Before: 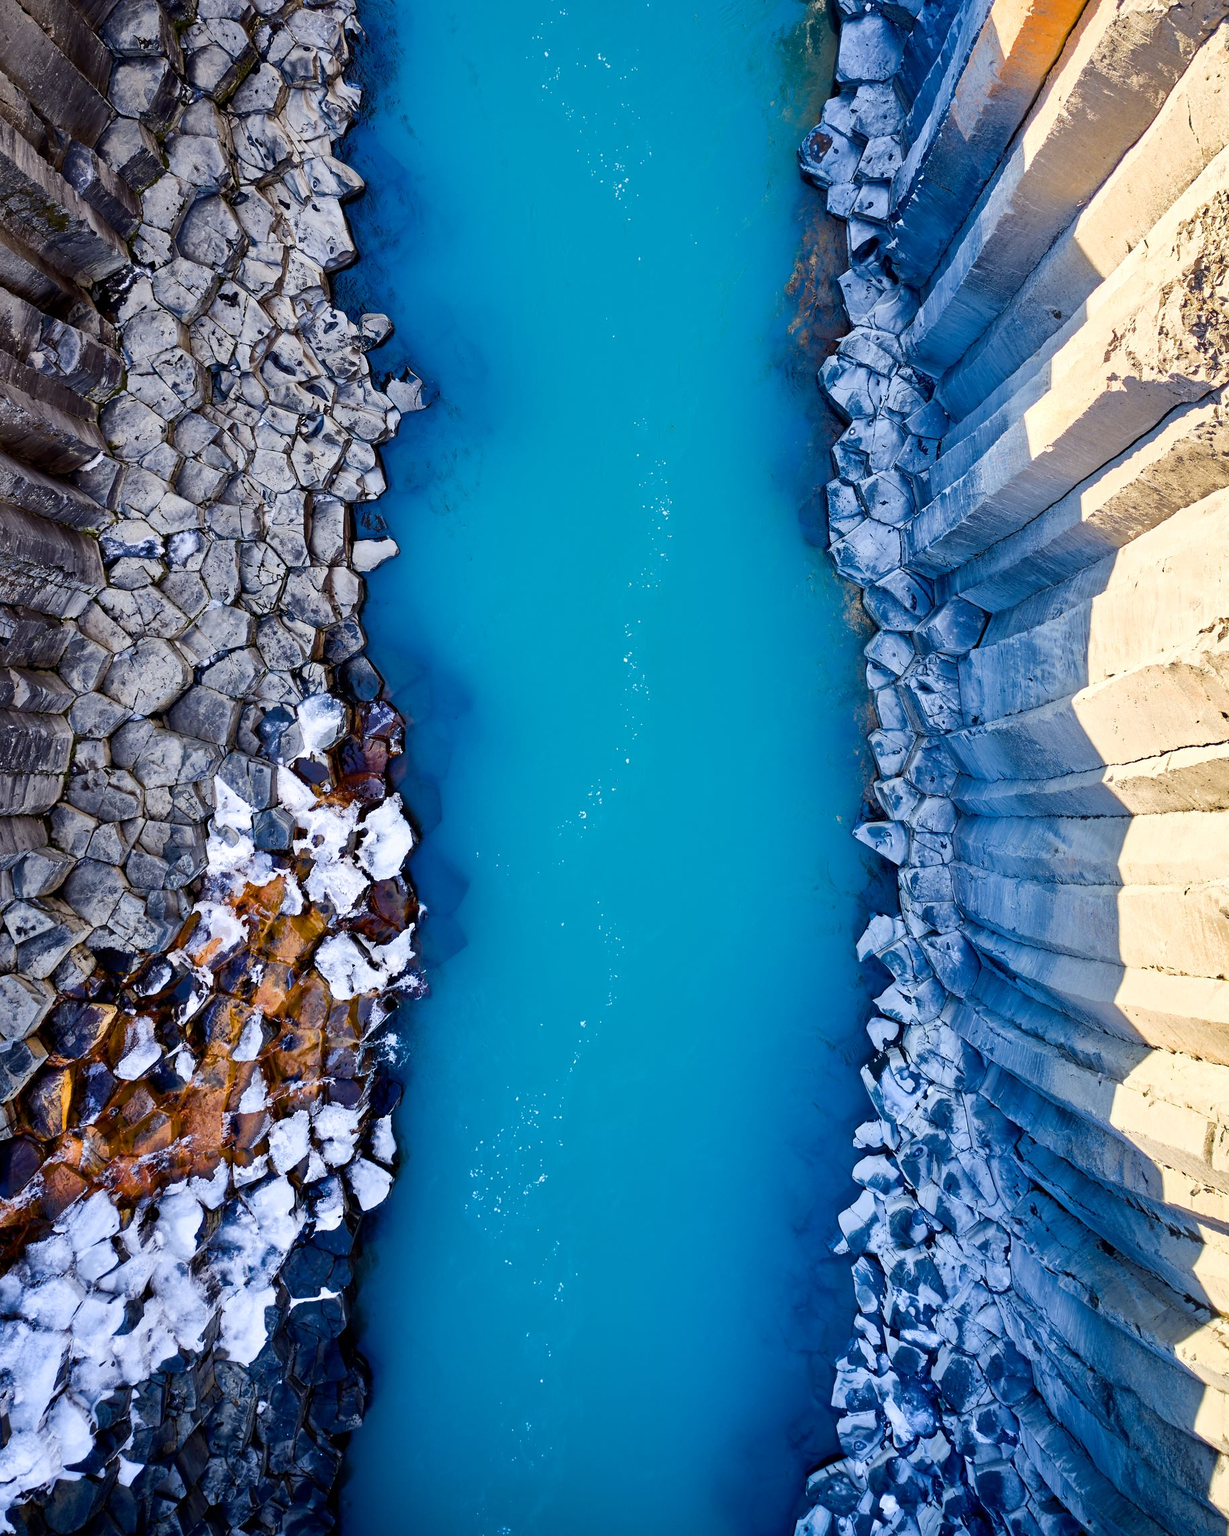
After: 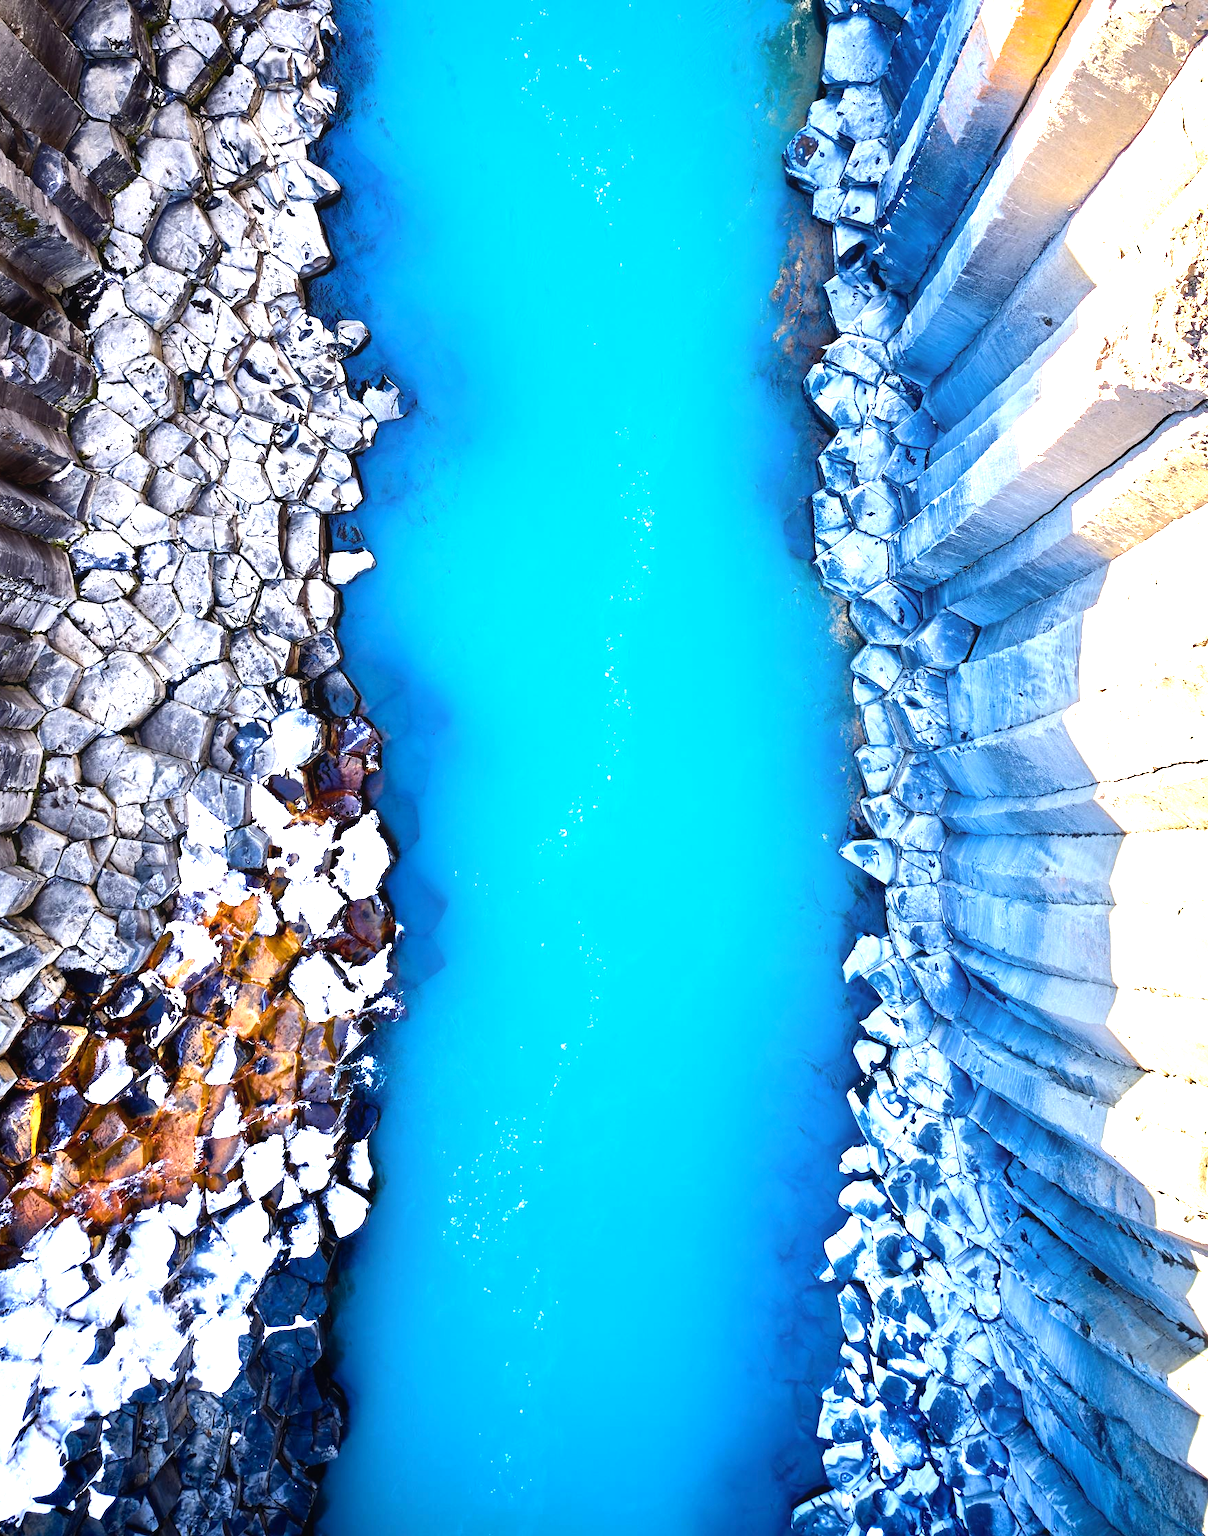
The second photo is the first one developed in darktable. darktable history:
contrast equalizer: y [[0.6 ×6], [0.55 ×6], [0 ×6], [0 ×6], [0 ×6]], mix -0.319
exposure: black level correction 0.001, exposure 1.037 EV, compensate highlight preservation false
crop and rotate: left 2.655%, right 1.029%, bottom 2.139%
tone equalizer: -8 EV -0.413 EV, -7 EV -0.413 EV, -6 EV -0.341 EV, -5 EV -0.22 EV, -3 EV 0.204 EV, -2 EV 0.311 EV, -1 EV 0.374 EV, +0 EV 0.391 EV, edges refinement/feathering 500, mask exposure compensation -1.57 EV, preserve details no
